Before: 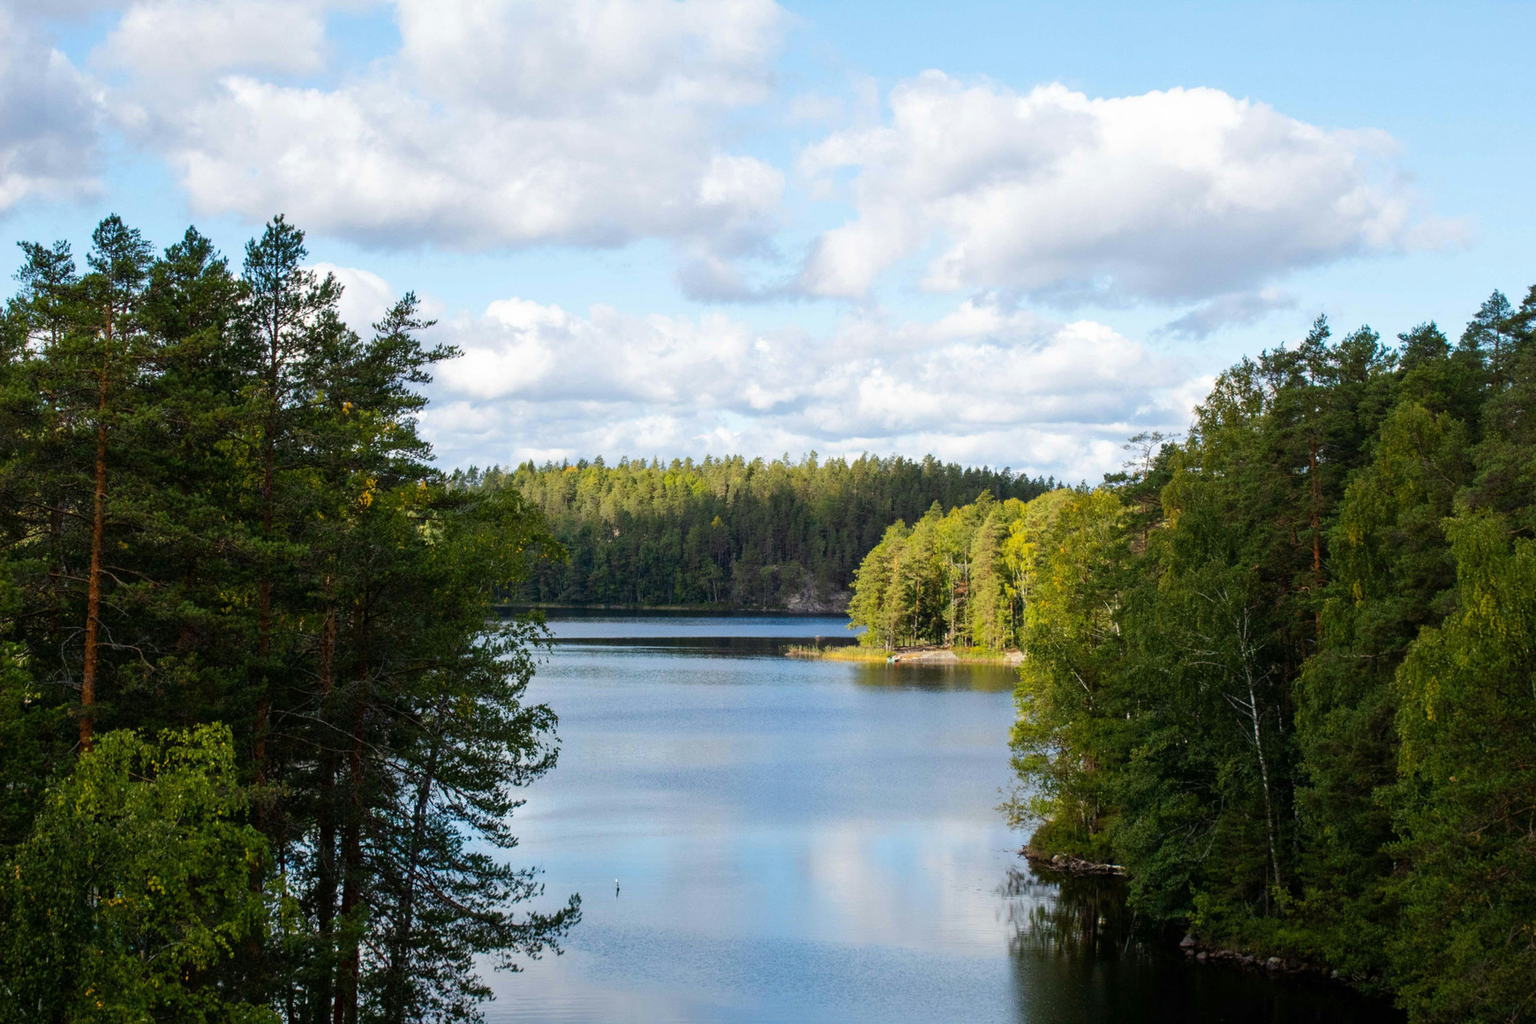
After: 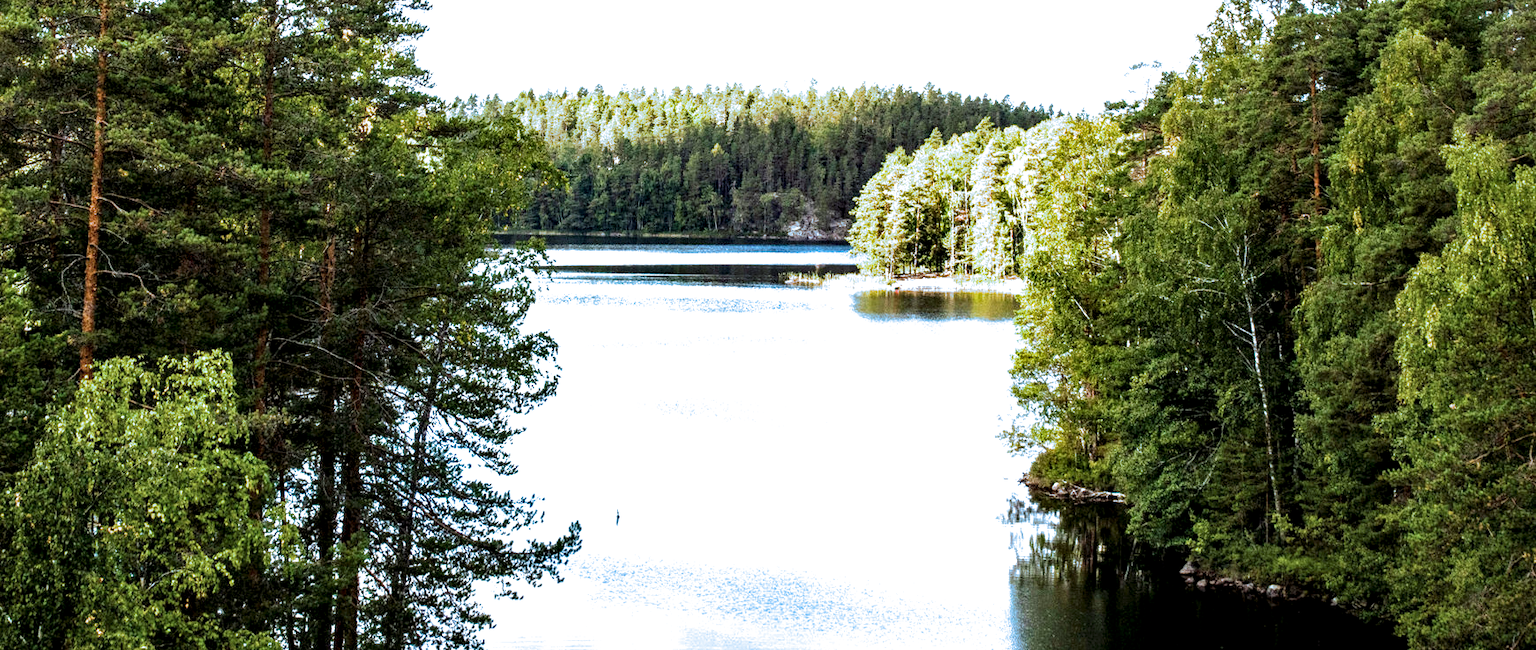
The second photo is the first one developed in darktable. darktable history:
exposure: black level correction 0, exposure 1.388 EV, compensate exposure bias true, compensate highlight preservation false
split-toning: shadows › hue 351.18°, shadows › saturation 0.86, highlights › hue 218.82°, highlights › saturation 0.73, balance -19.167
local contrast: highlights 80%, shadows 57%, detail 175%, midtone range 0.602
crop and rotate: top 36.435%
